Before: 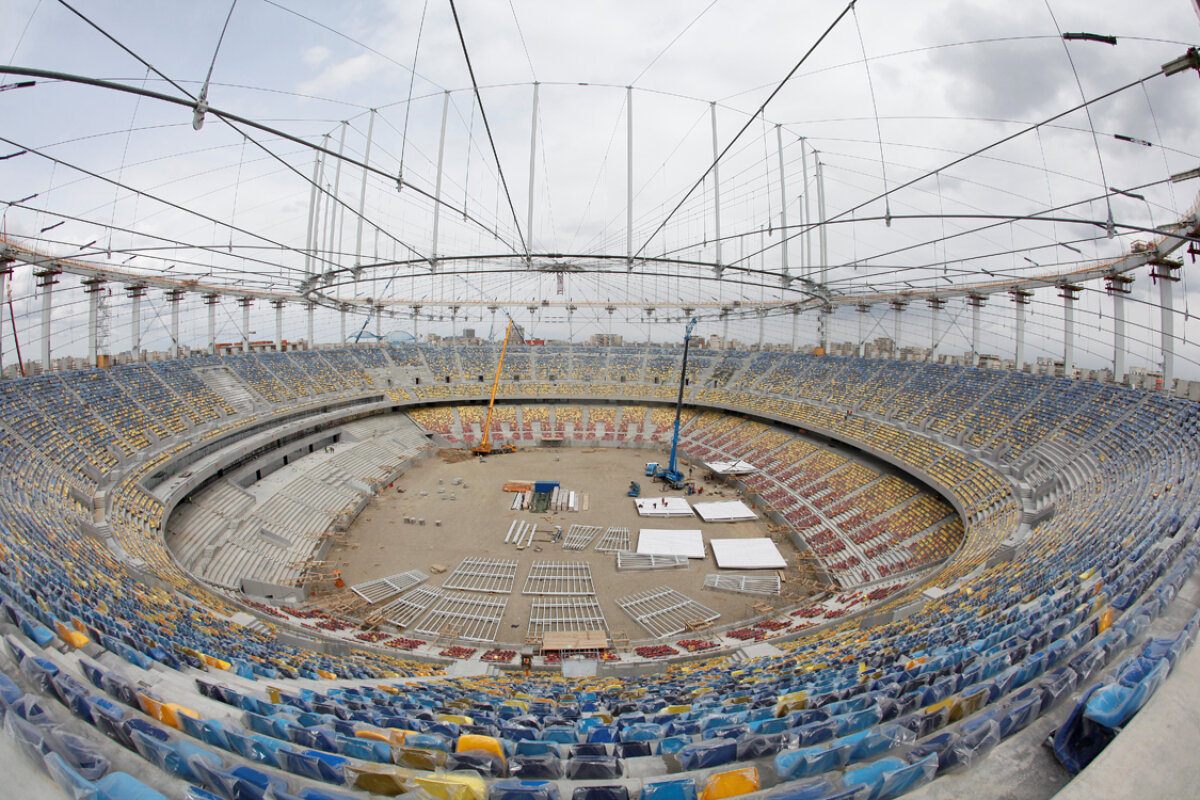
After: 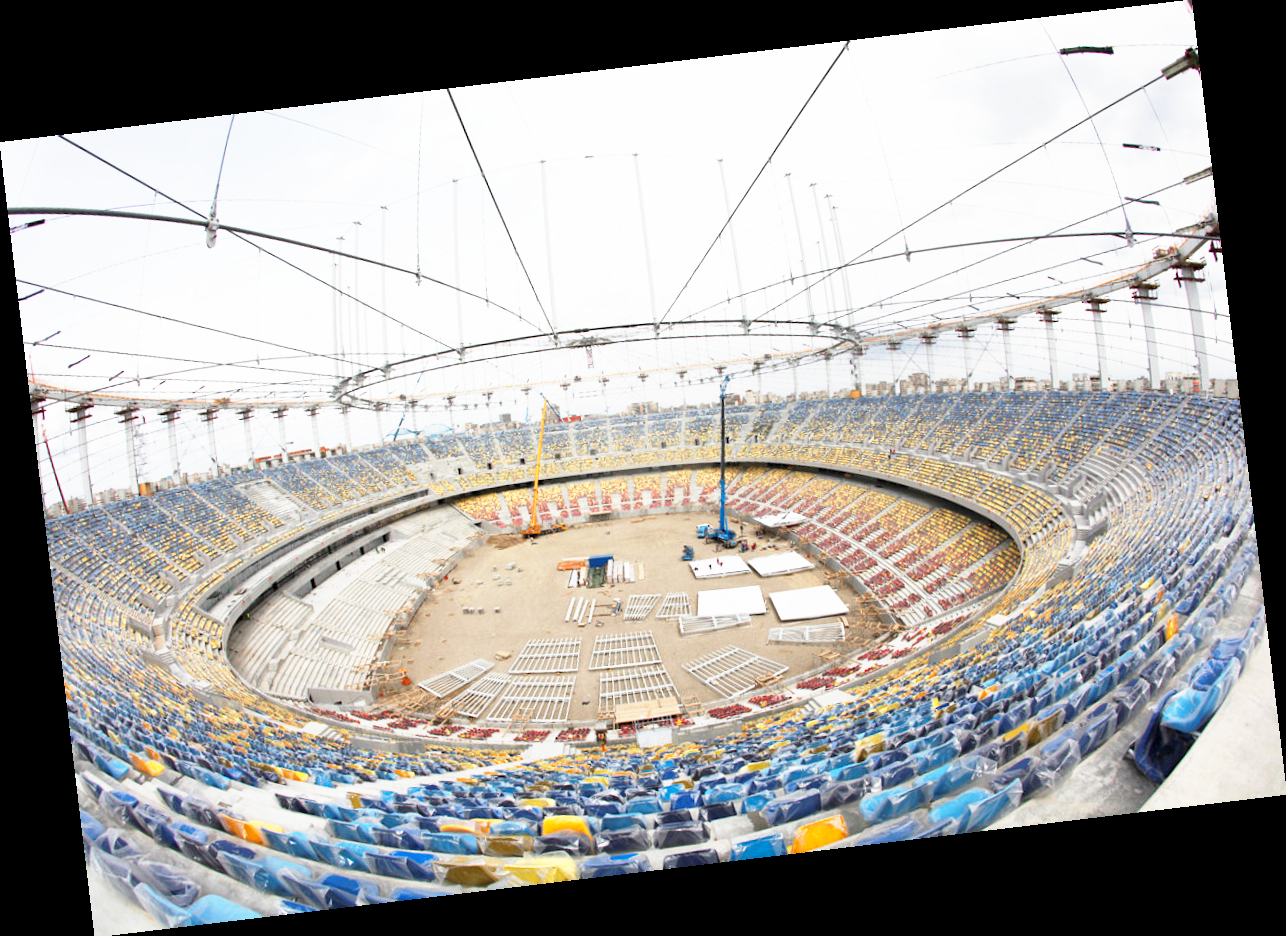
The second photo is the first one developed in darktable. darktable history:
rotate and perspective: rotation -6.83°, automatic cropping off
base curve: curves: ch0 [(0, 0) (0.495, 0.917) (1, 1)], preserve colors none
